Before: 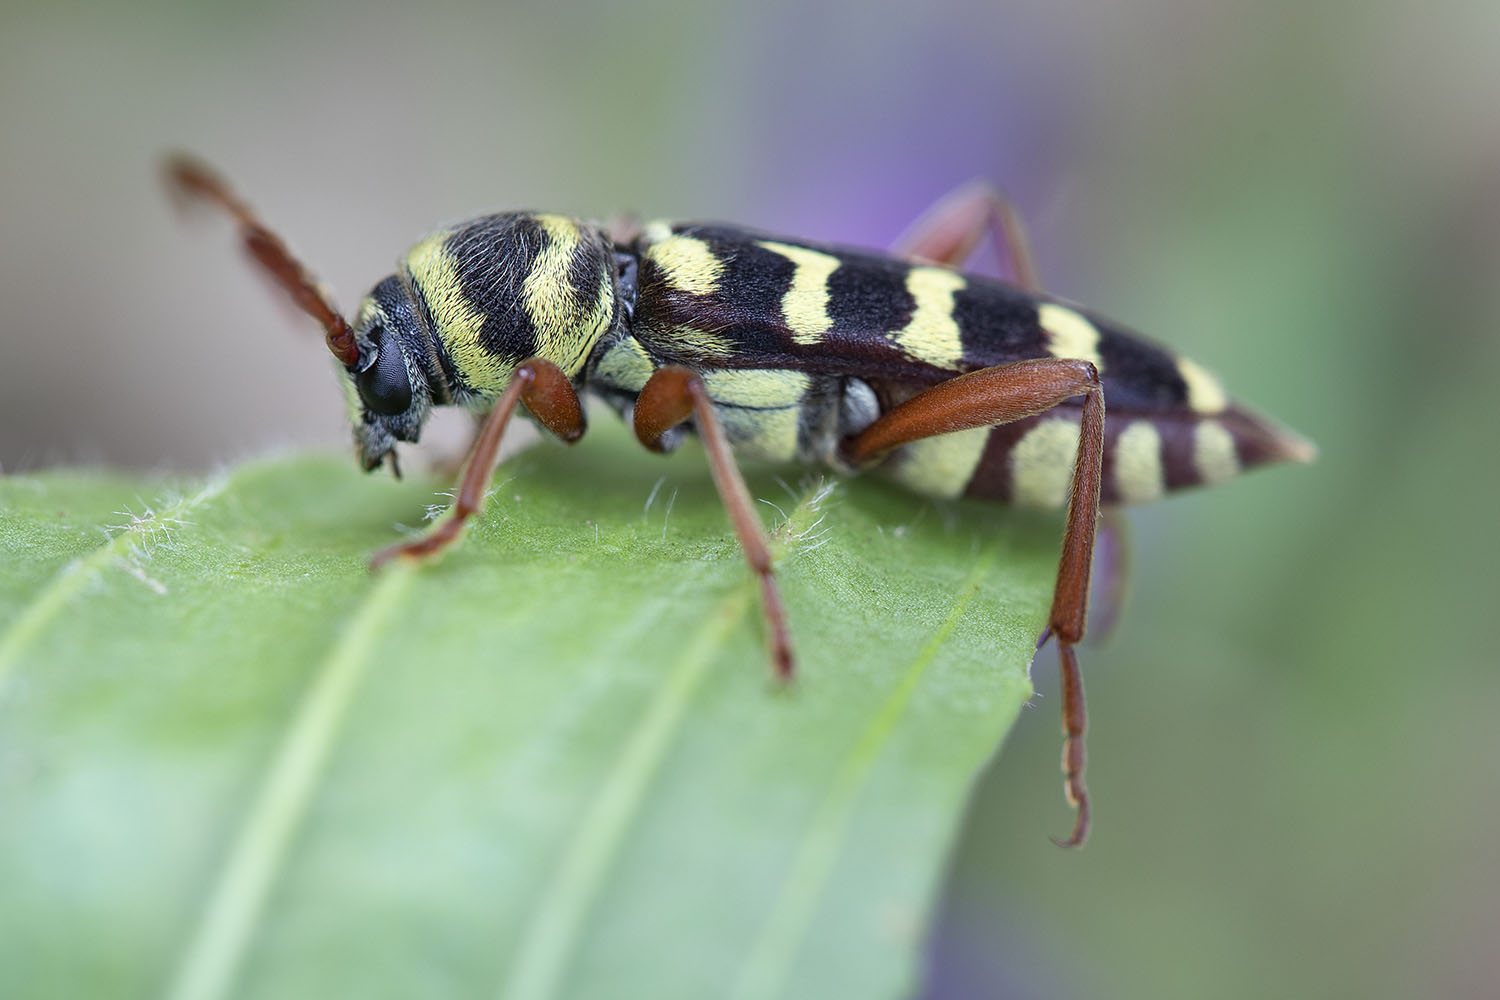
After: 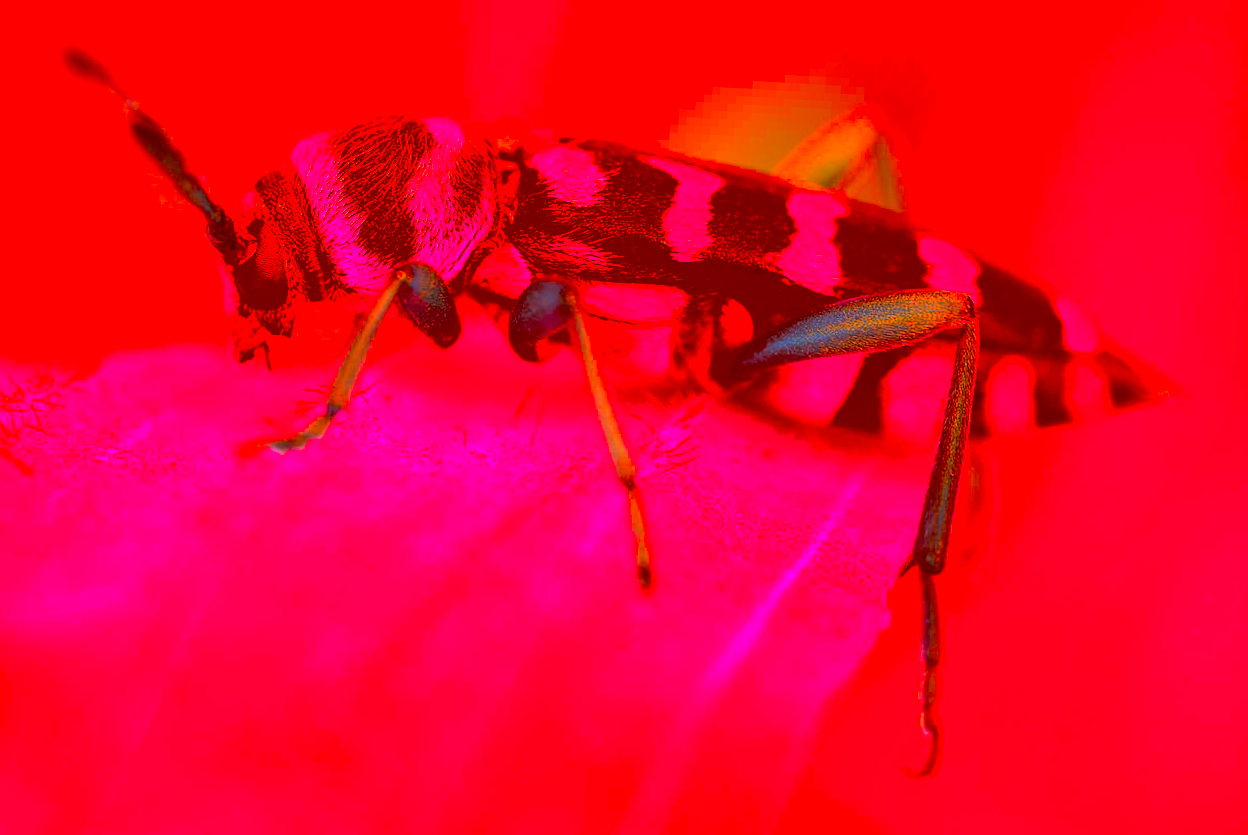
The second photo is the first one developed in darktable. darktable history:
color correction: highlights a* -39.03, highlights b* -39.58, shadows a* -39.87, shadows b* -39.93, saturation -2.99
crop and rotate: angle -3.22°, left 5.26%, top 5.204%, right 4.658%, bottom 4.329%
exposure: black level correction 0.009, exposure 0.017 EV, compensate highlight preservation false
filmic rgb: black relative exposure -7.49 EV, white relative exposure 5 EV, hardness 3.34, contrast 1.296
